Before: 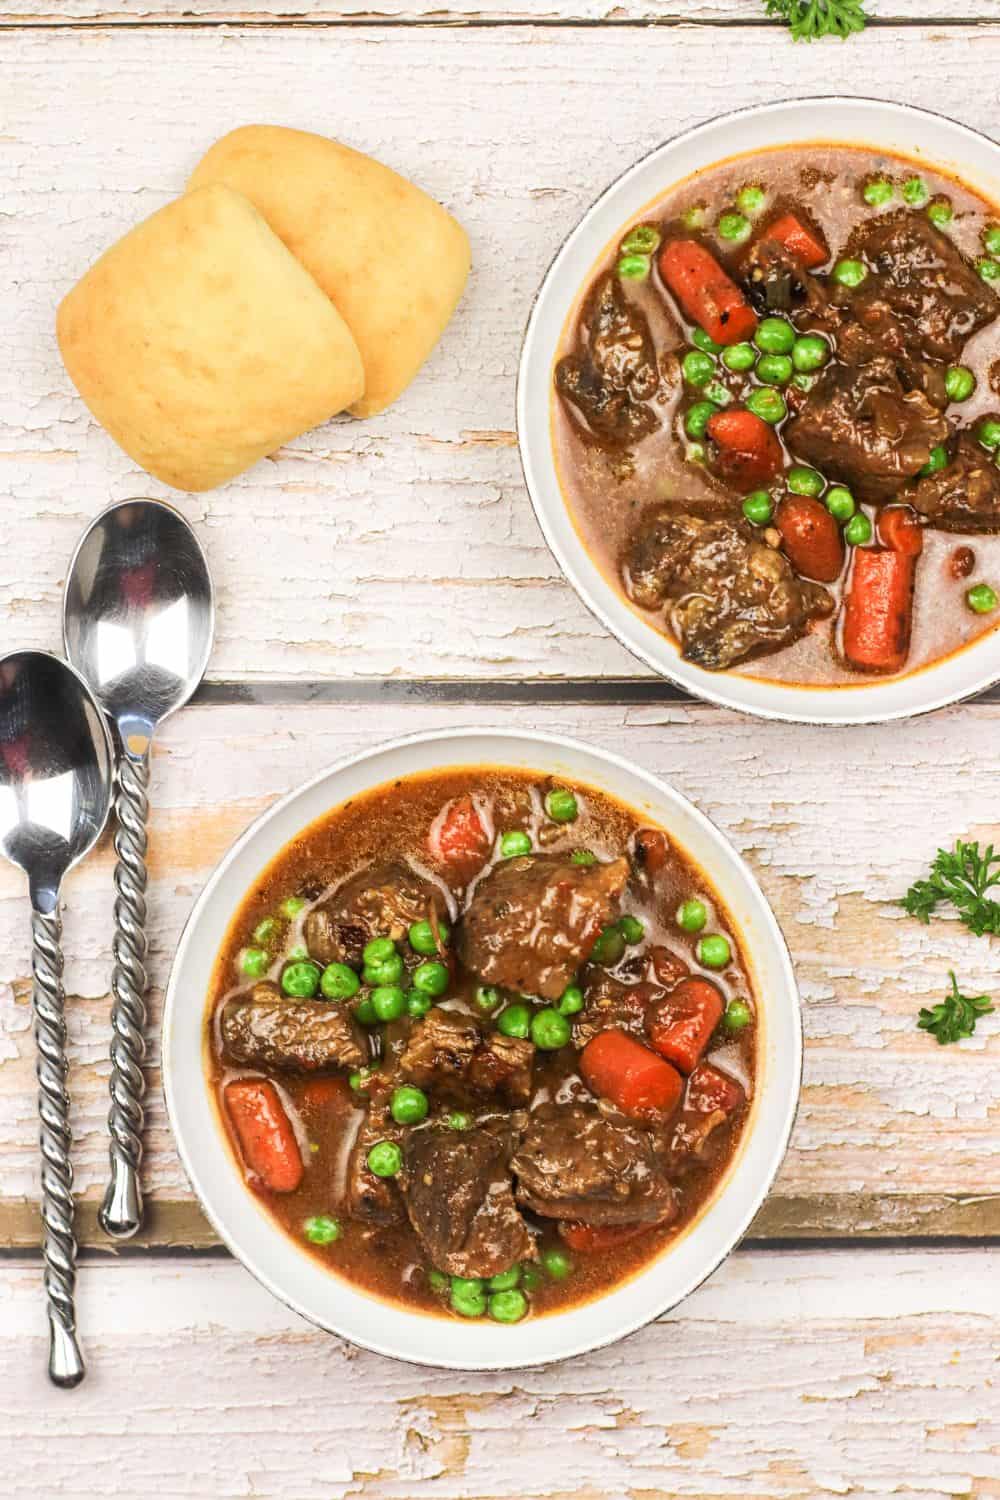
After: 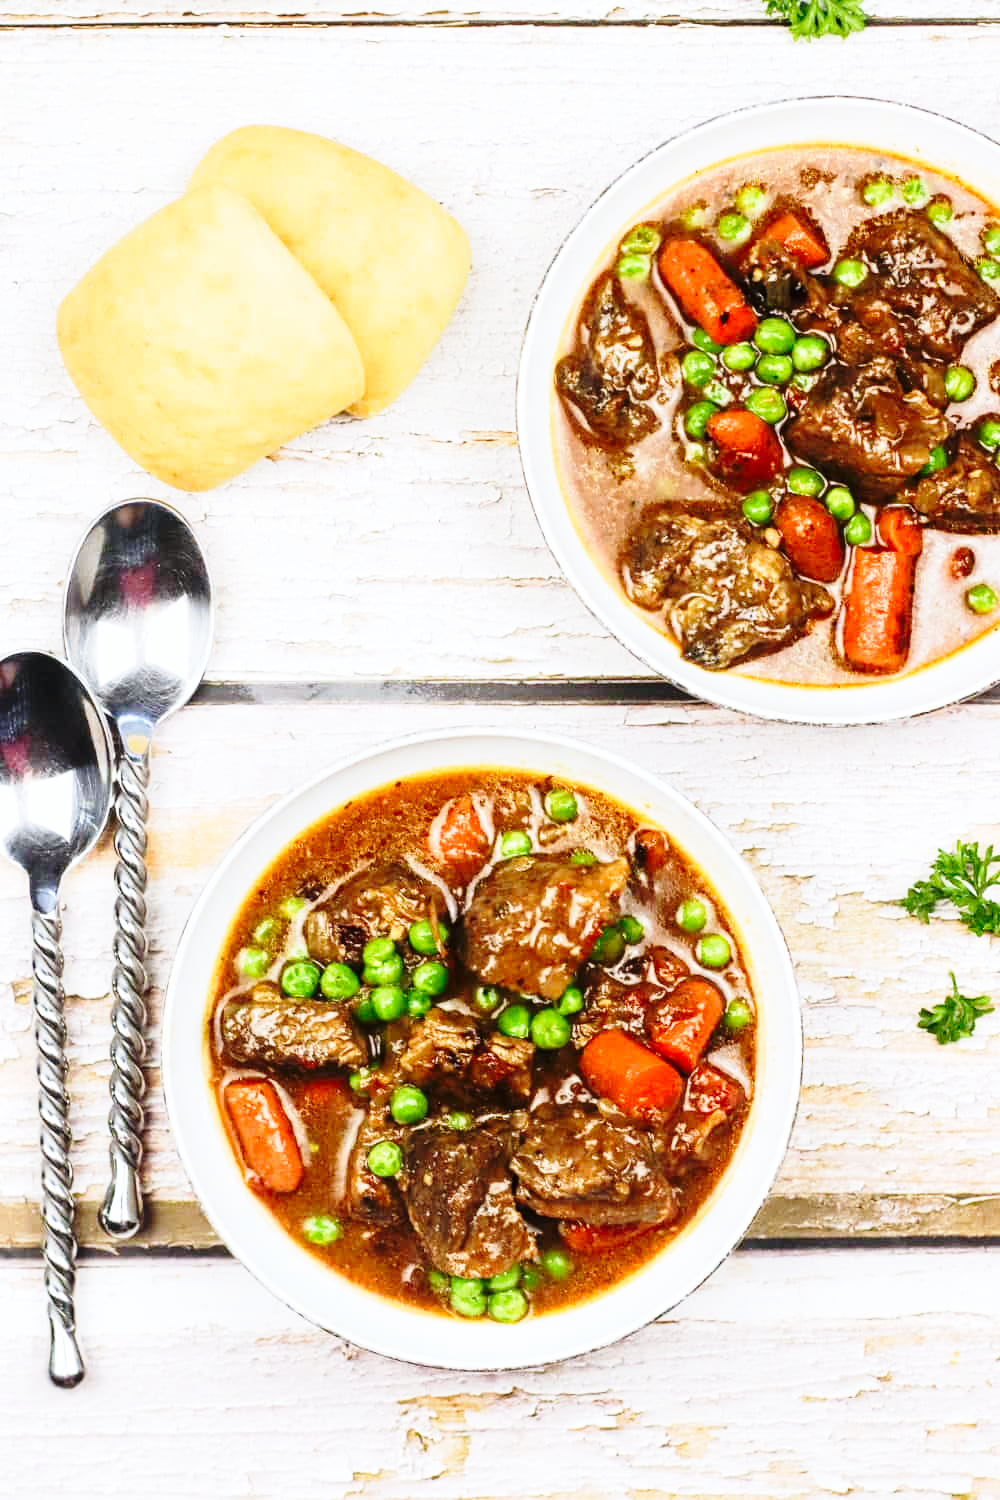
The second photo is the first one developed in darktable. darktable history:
base curve: curves: ch0 [(0, 0) (0.04, 0.03) (0.133, 0.232) (0.448, 0.748) (0.843, 0.968) (1, 1)], preserve colors none
white balance: red 0.967, blue 1.049
